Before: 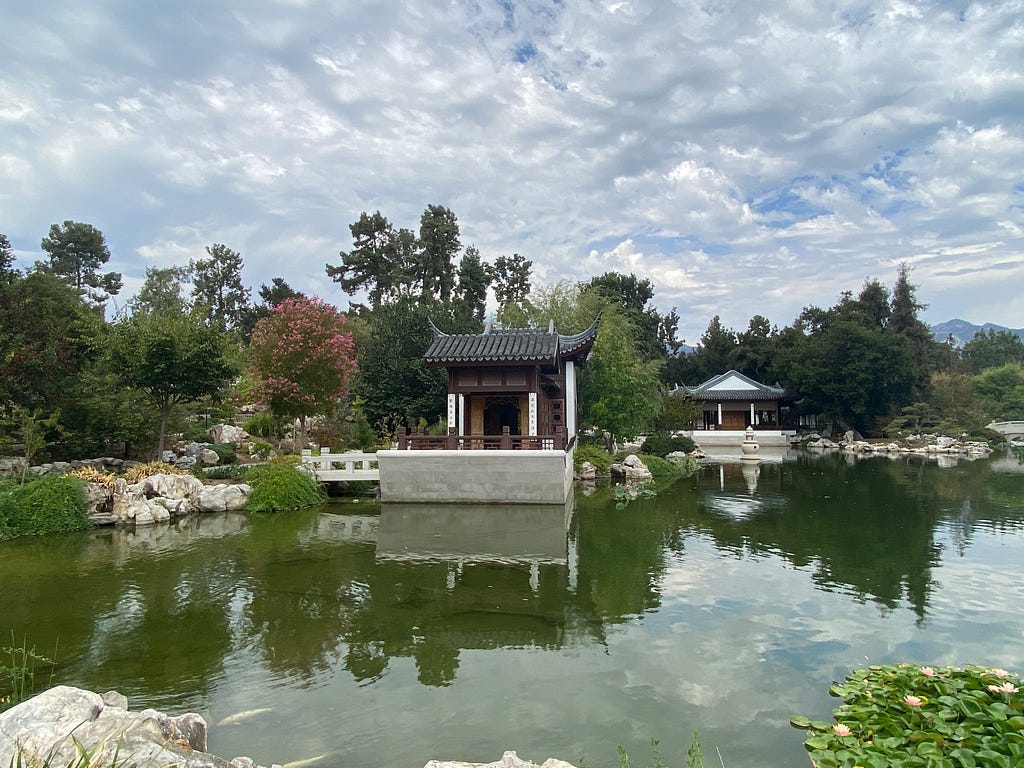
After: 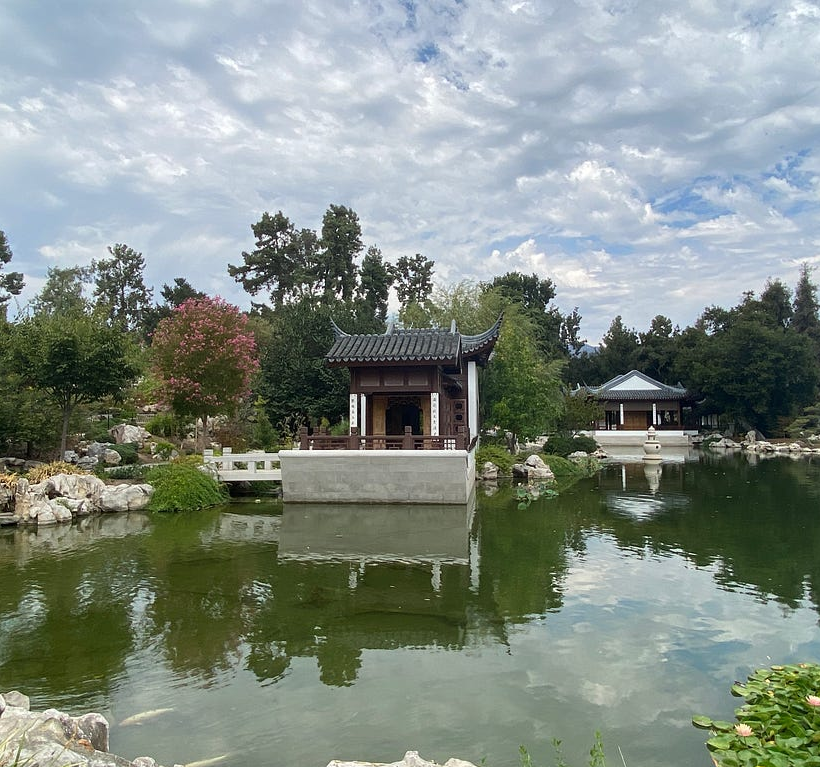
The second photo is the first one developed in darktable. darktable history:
crop and rotate: left 9.62%, right 10.24%
